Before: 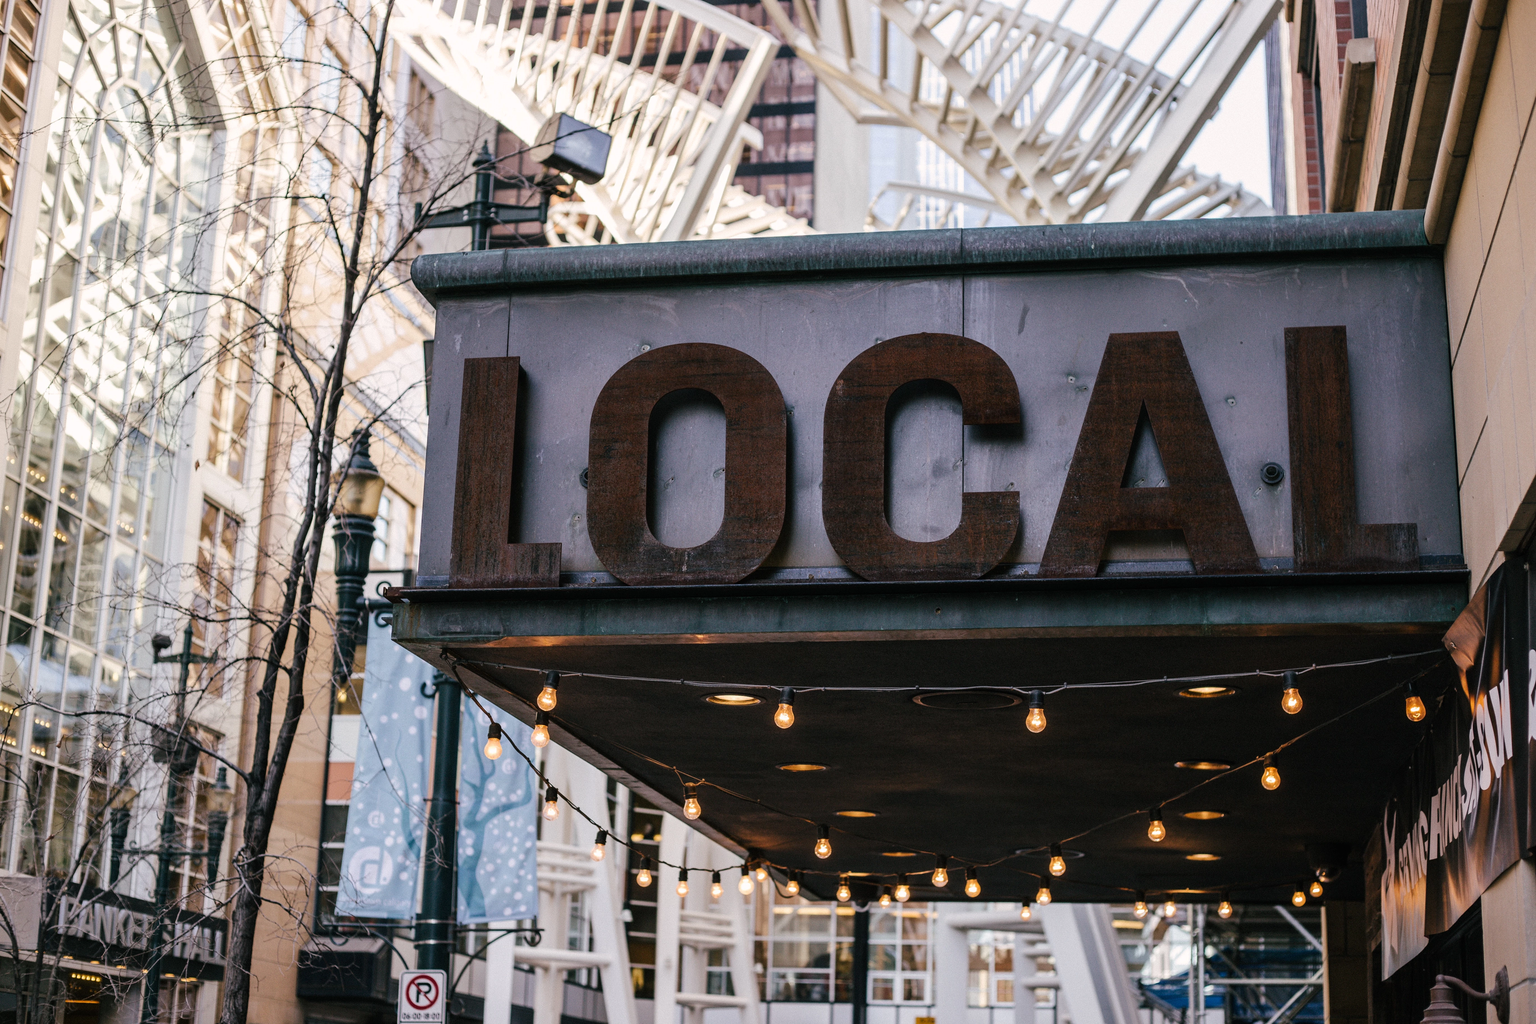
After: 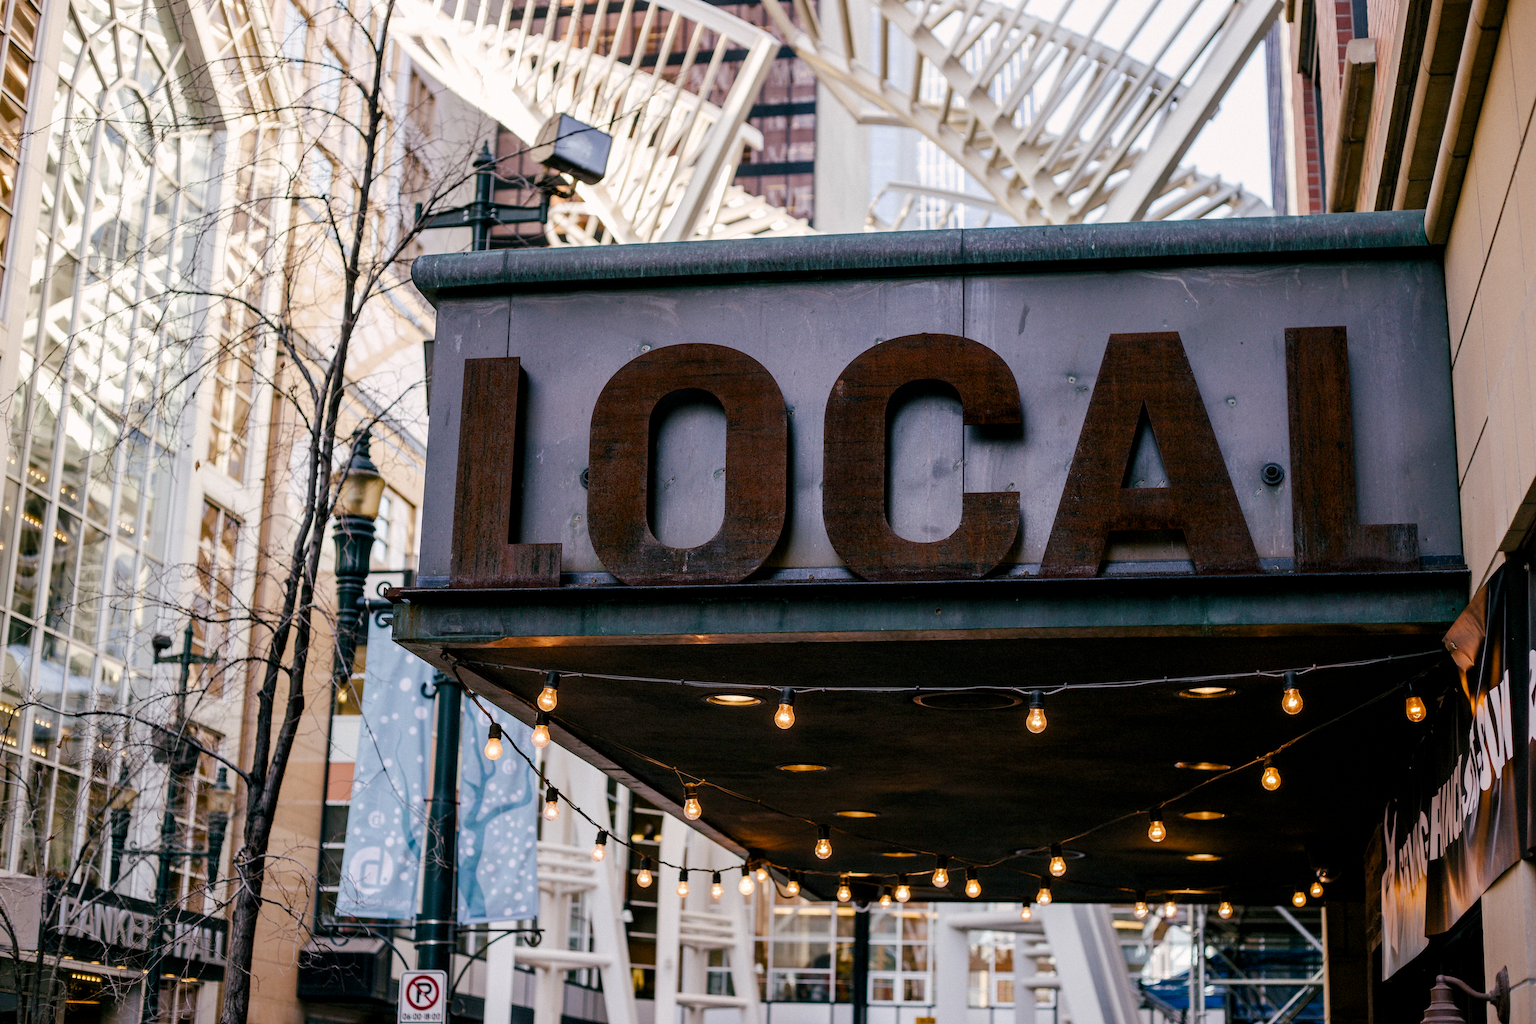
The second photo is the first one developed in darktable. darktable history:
color balance rgb: power › hue 326.35°, global offset › luminance -0.503%, perceptual saturation grading › global saturation 20%, perceptual saturation grading › highlights -25.248%, perceptual saturation grading › shadows 25.981%
